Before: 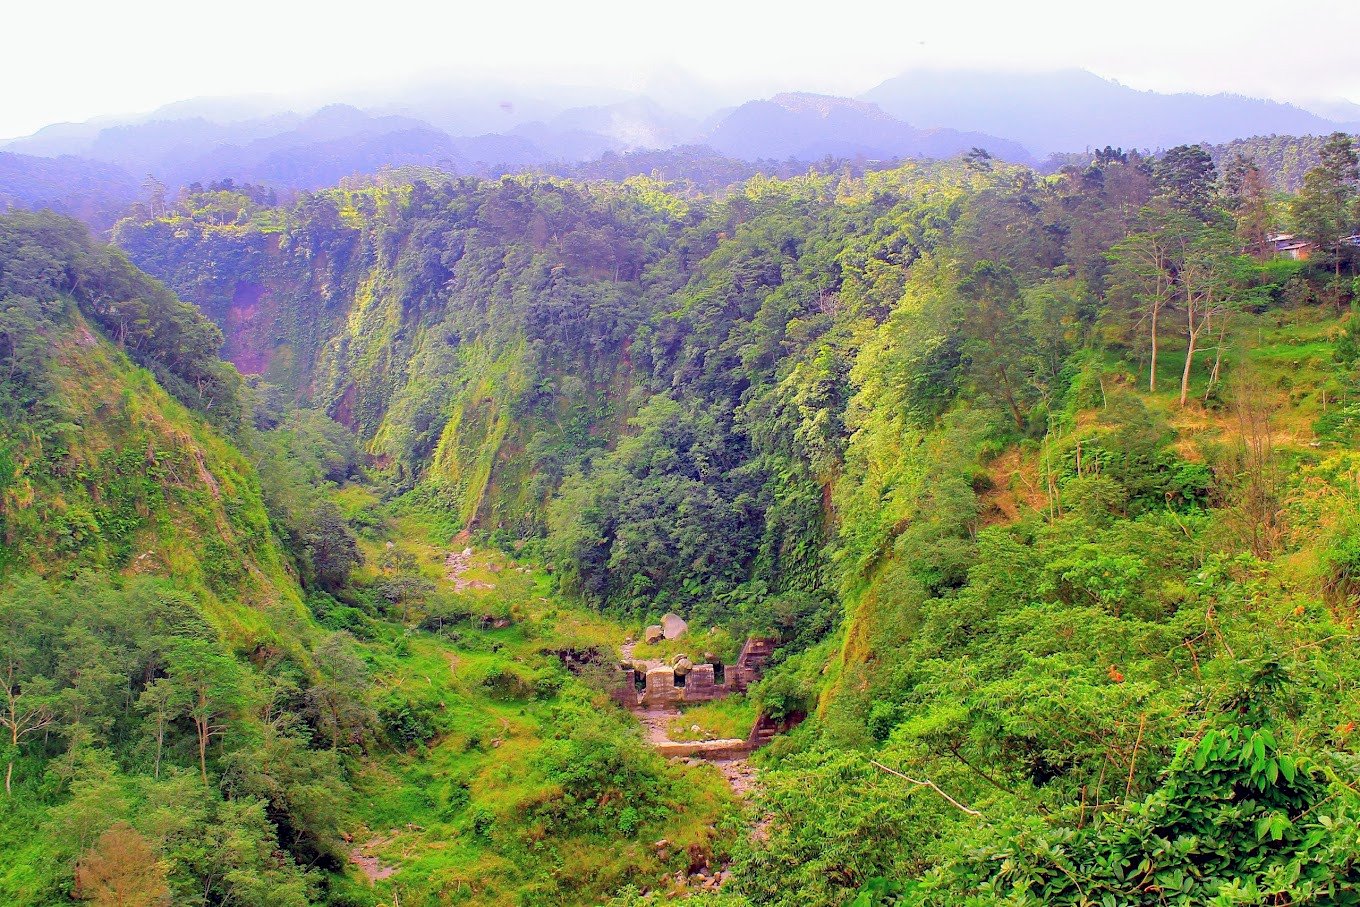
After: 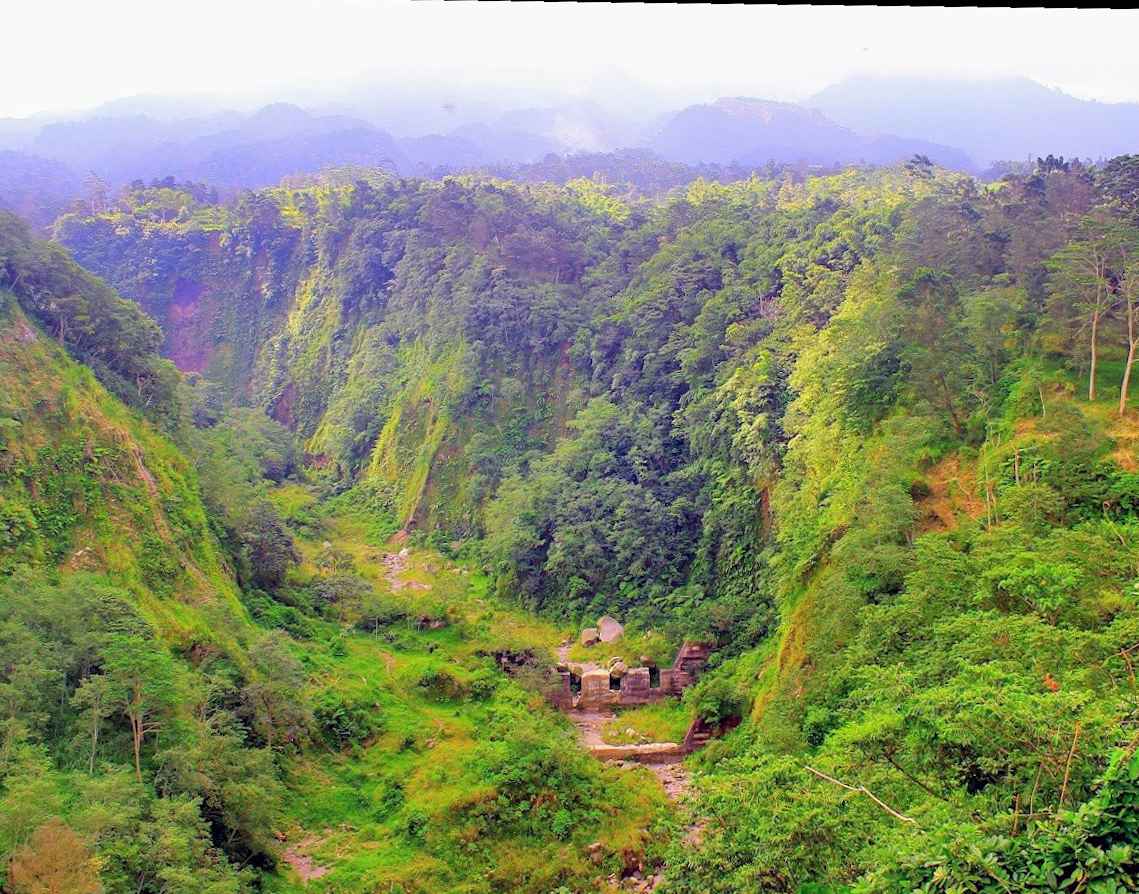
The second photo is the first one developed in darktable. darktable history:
rotate and perspective: rotation 1.72°, automatic cropping off
crop and rotate: angle 1°, left 4.281%, top 0.642%, right 11.383%, bottom 2.486%
